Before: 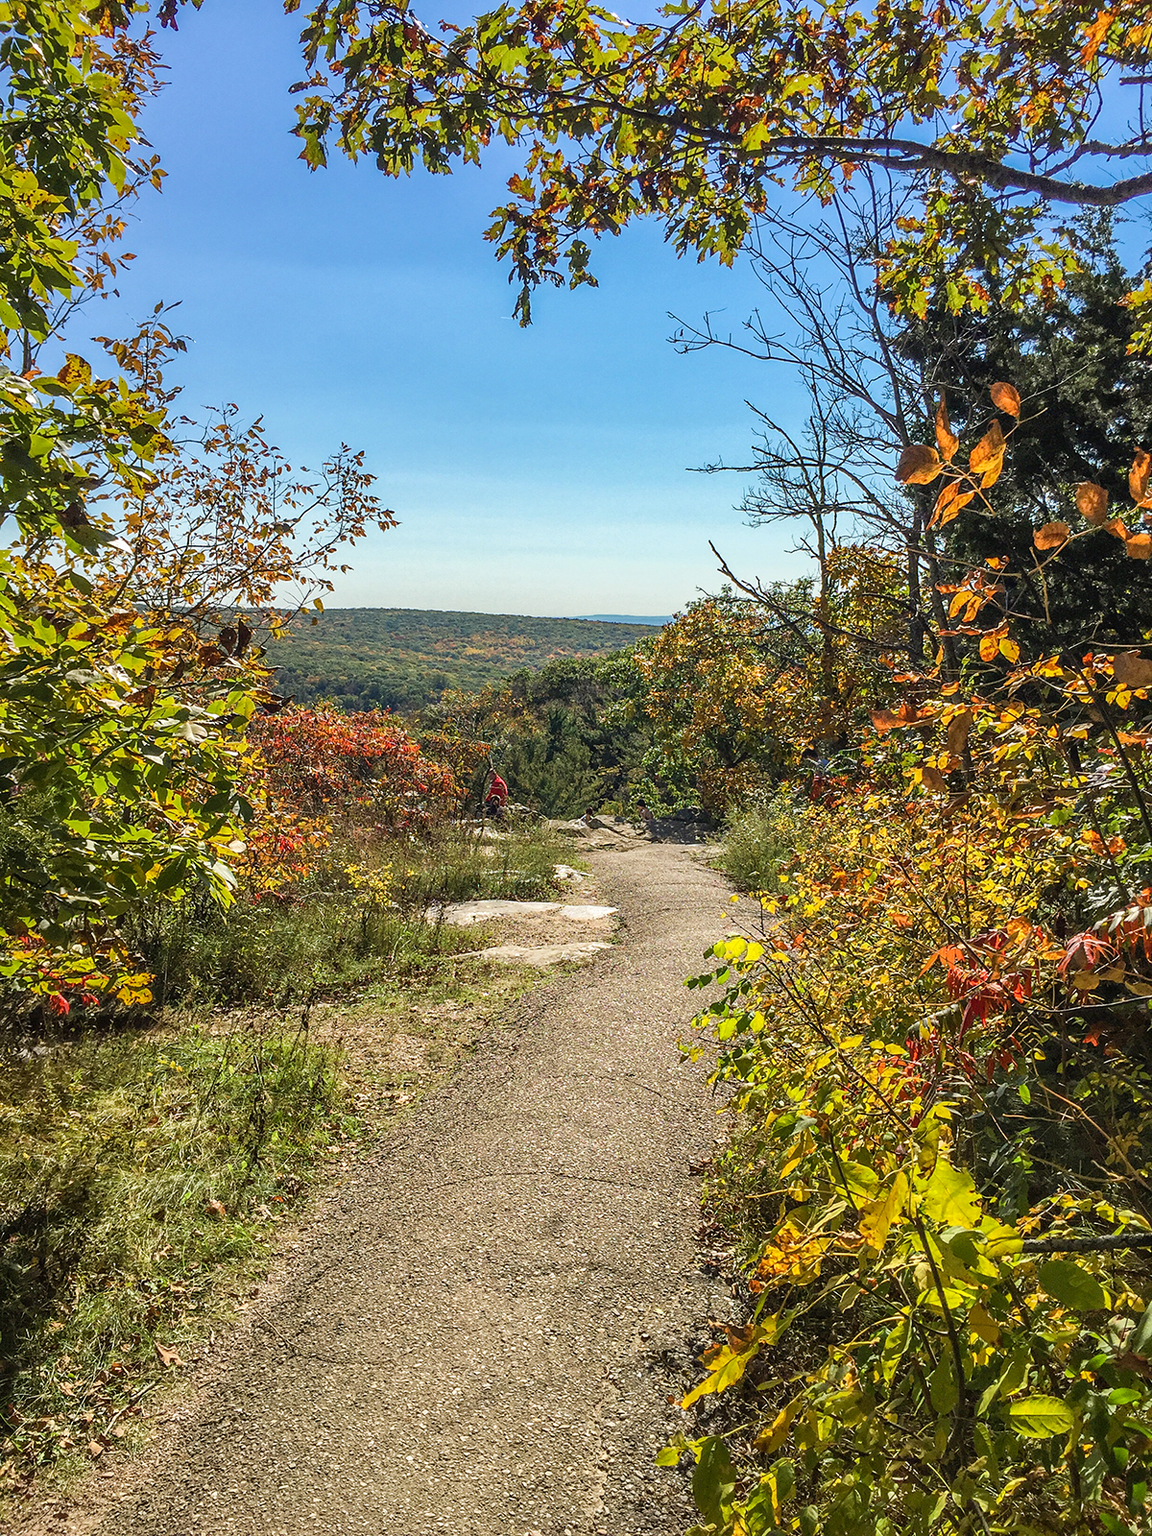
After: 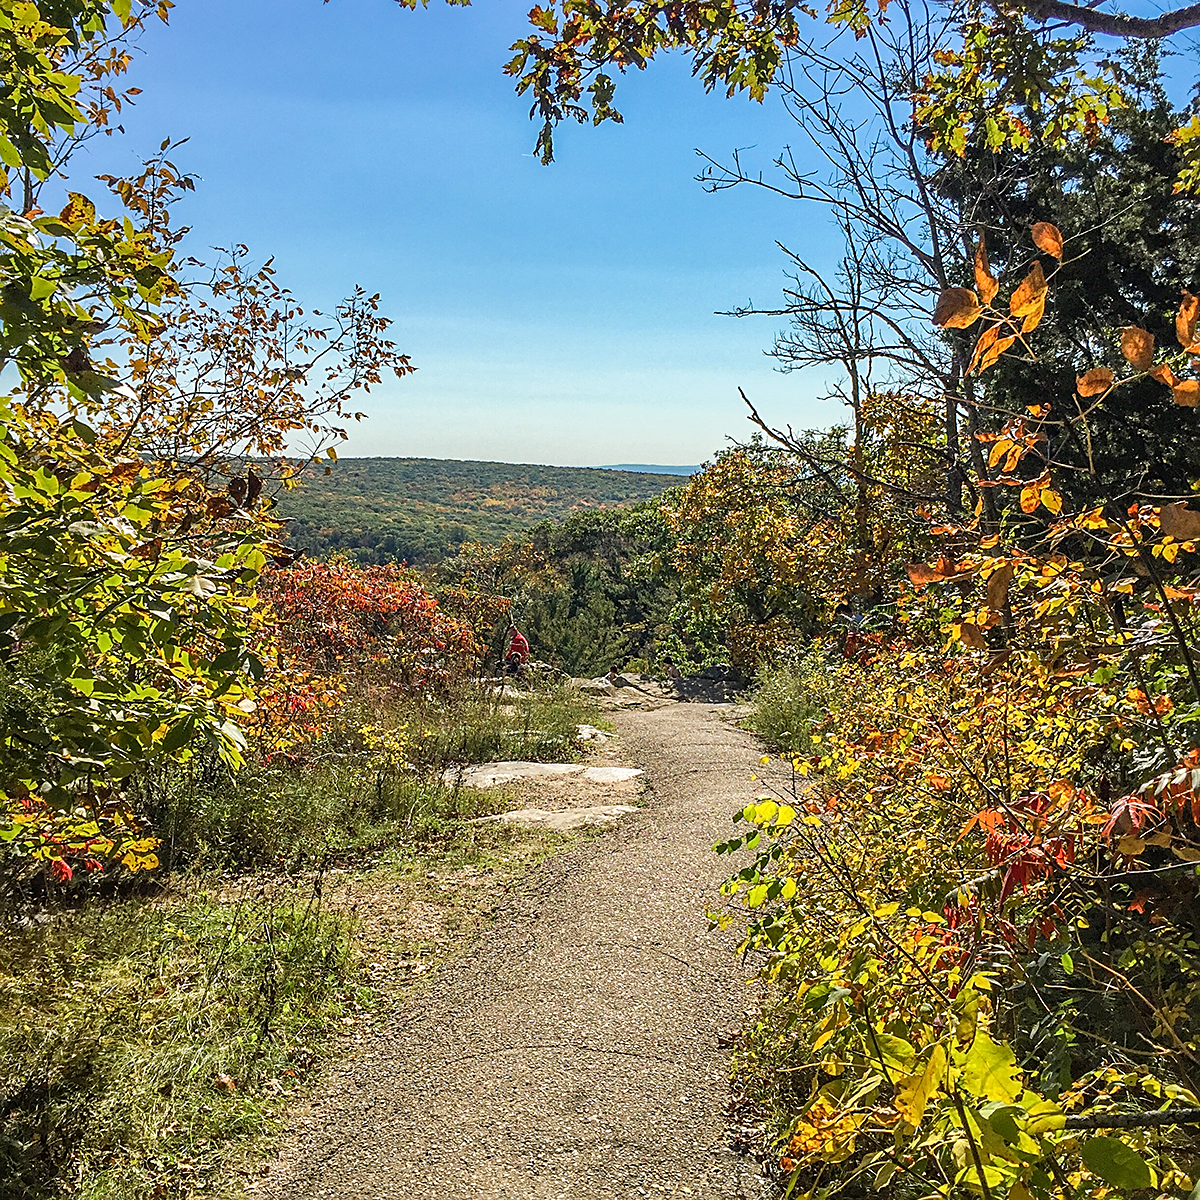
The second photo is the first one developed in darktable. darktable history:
sharpen: on, module defaults
crop: top 11.019%, bottom 13.954%
